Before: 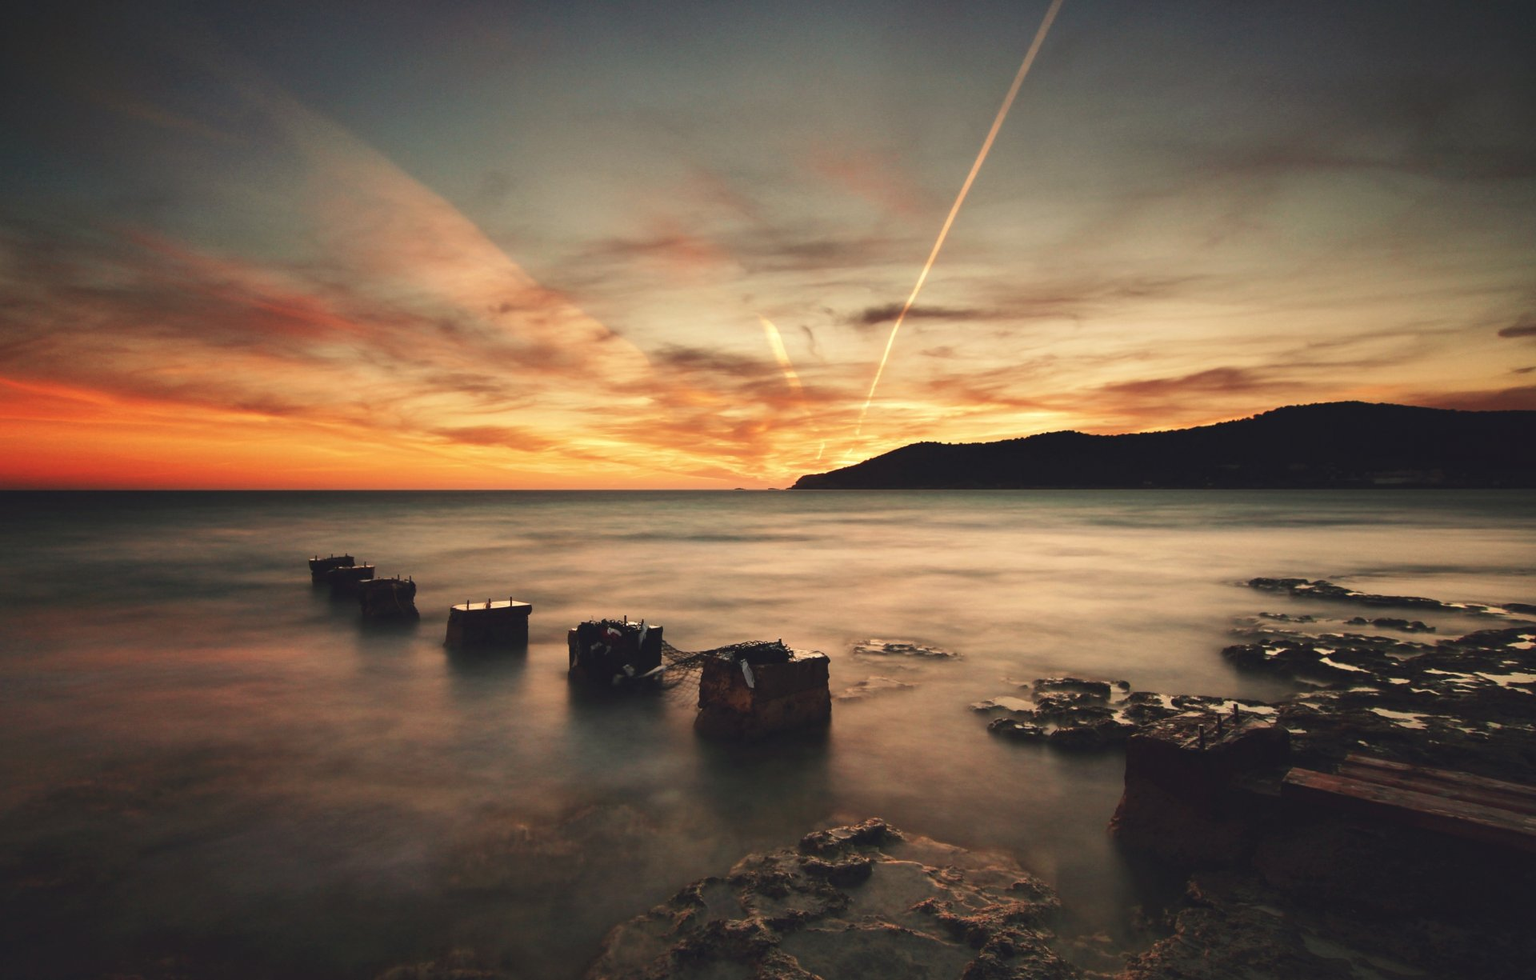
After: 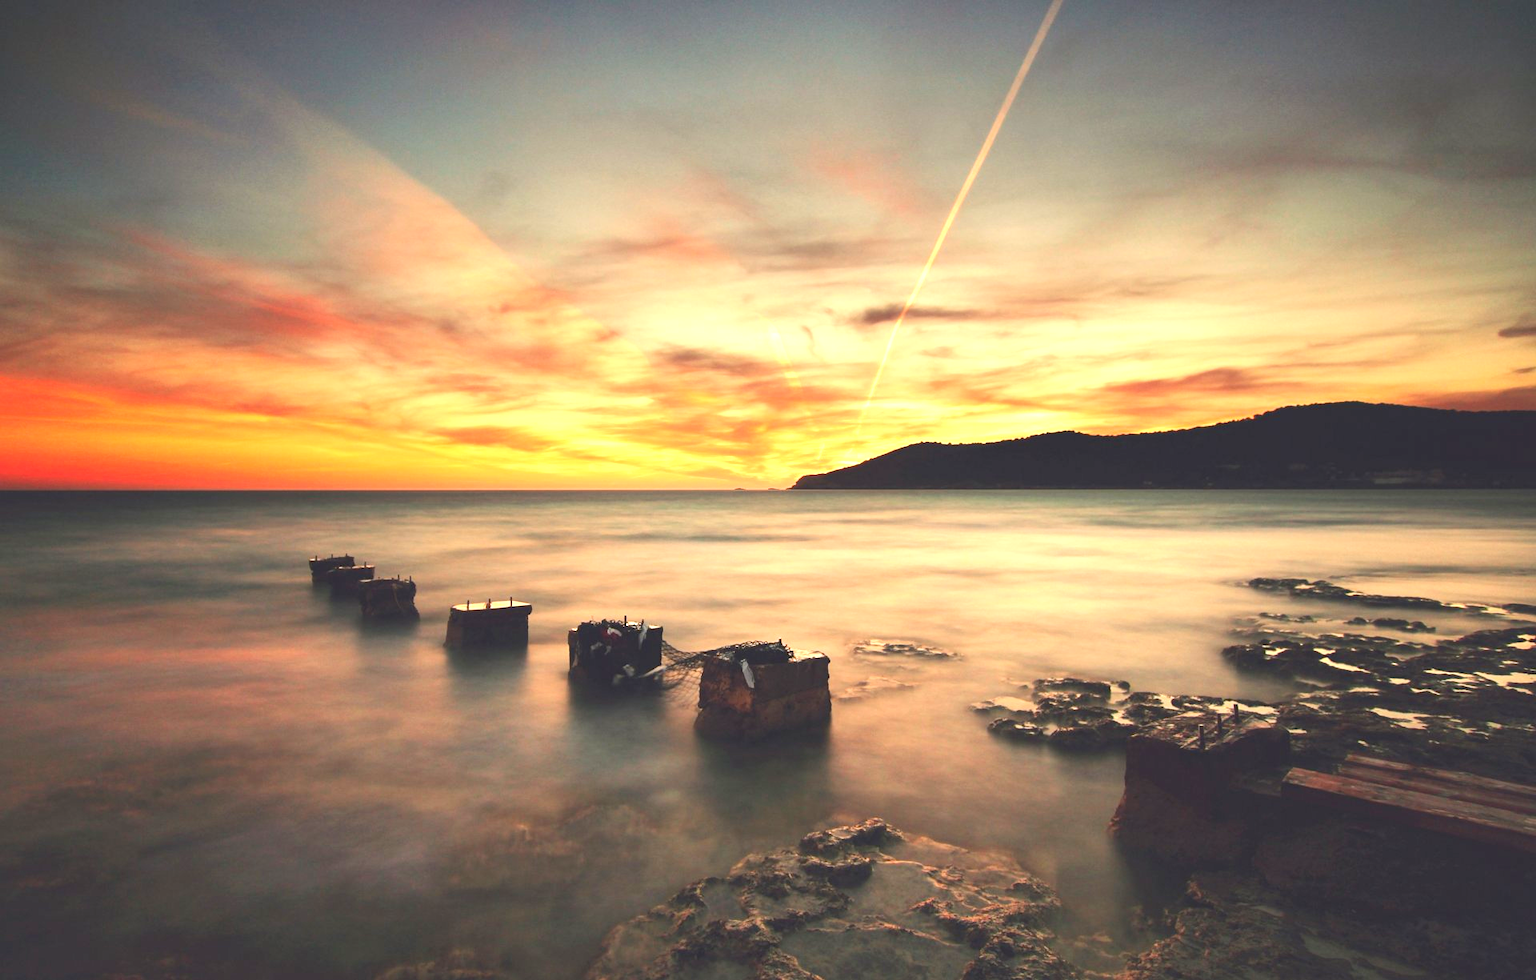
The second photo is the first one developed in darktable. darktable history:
exposure: black level correction 0, exposure 0.893 EV, compensate highlight preservation false
sharpen: radius 2.88, amount 0.872, threshold 47.465
contrast brightness saturation: contrast 0.071, brightness 0.085, saturation 0.182
